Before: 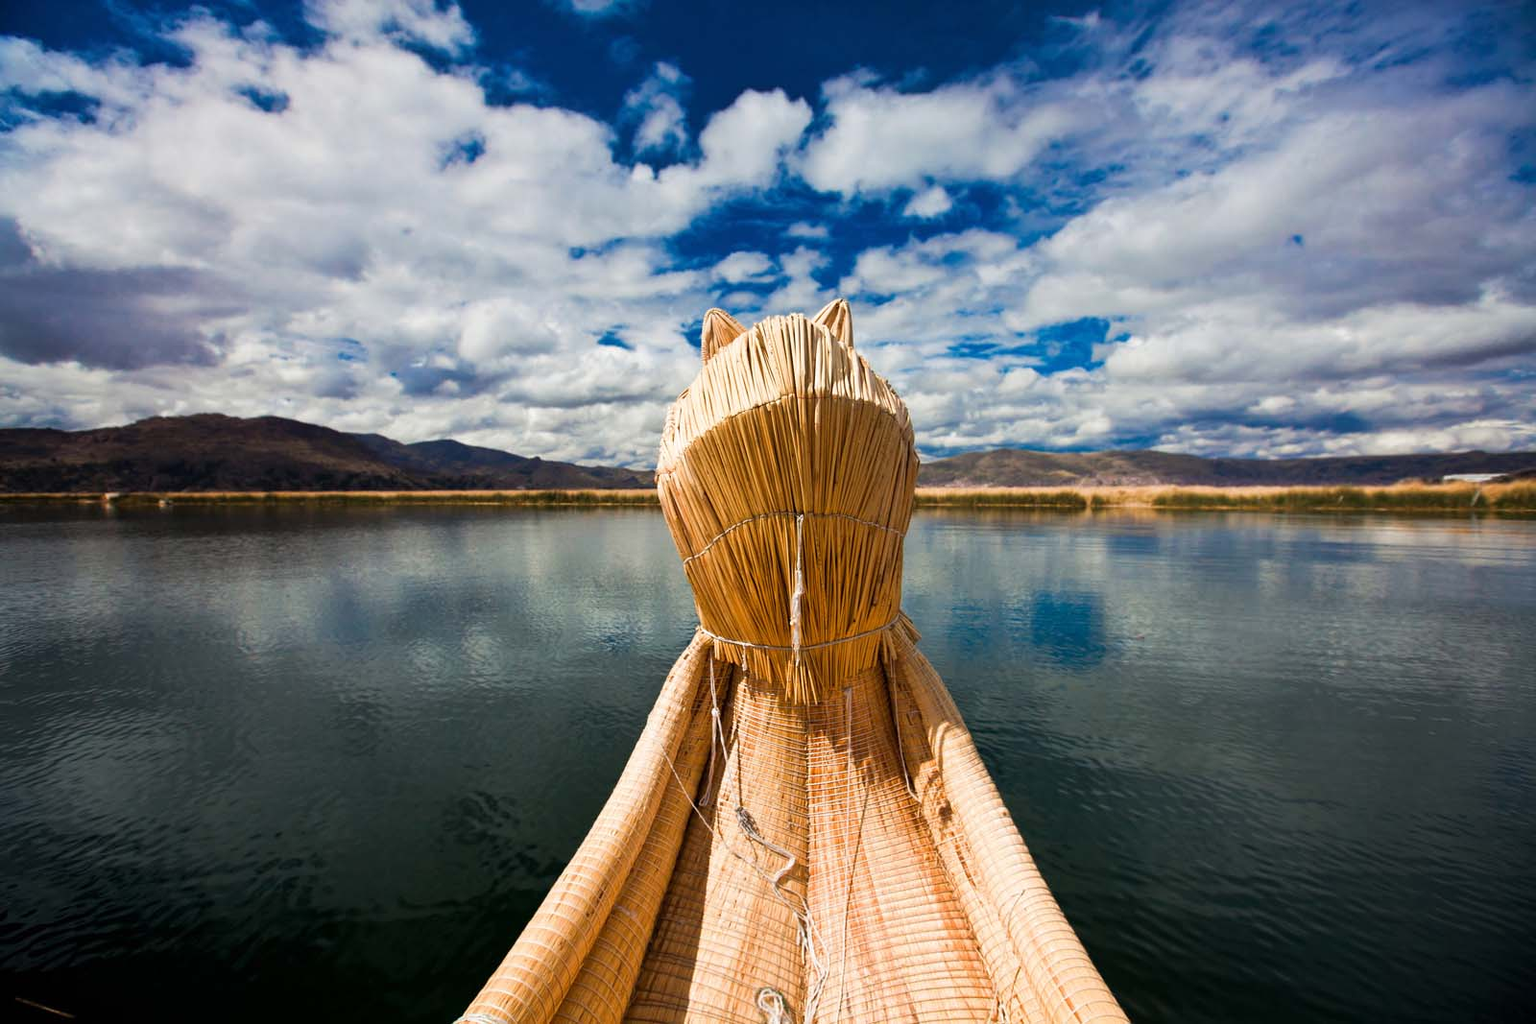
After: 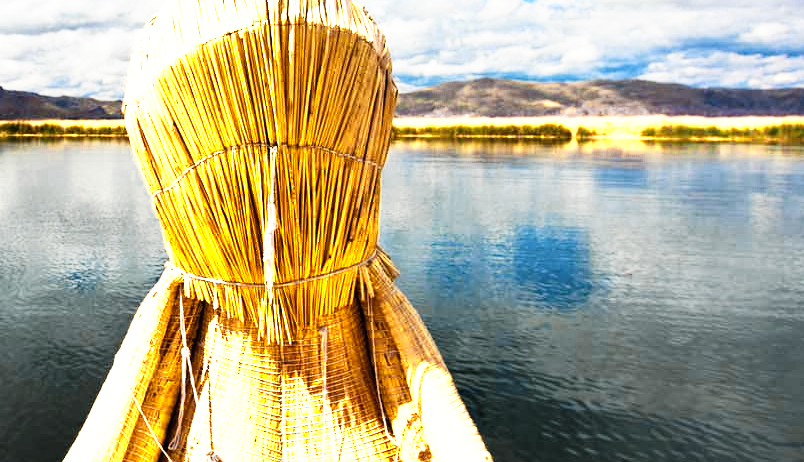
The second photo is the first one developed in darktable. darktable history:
color zones: curves: ch0 [(0.004, 0.306) (0.107, 0.448) (0.252, 0.656) (0.41, 0.398) (0.595, 0.515) (0.768, 0.628)]; ch1 [(0.07, 0.323) (0.151, 0.452) (0.252, 0.608) (0.346, 0.221) (0.463, 0.189) (0.61, 0.368) (0.735, 0.395) (0.921, 0.412)]; ch2 [(0, 0.476) (0.132, 0.512) (0.243, 0.512) (0.397, 0.48) (0.522, 0.376) (0.634, 0.536) (0.761, 0.46)]
base curve: curves: ch0 [(0, 0) (0.007, 0.004) (0.027, 0.03) (0.046, 0.07) (0.207, 0.54) (0.442, 0.872) (0.673, 0.972) (1, 1)], preserve colors none
crop: left 35.03%, top 36.625%, right 14.663%, bottom 20.057%
